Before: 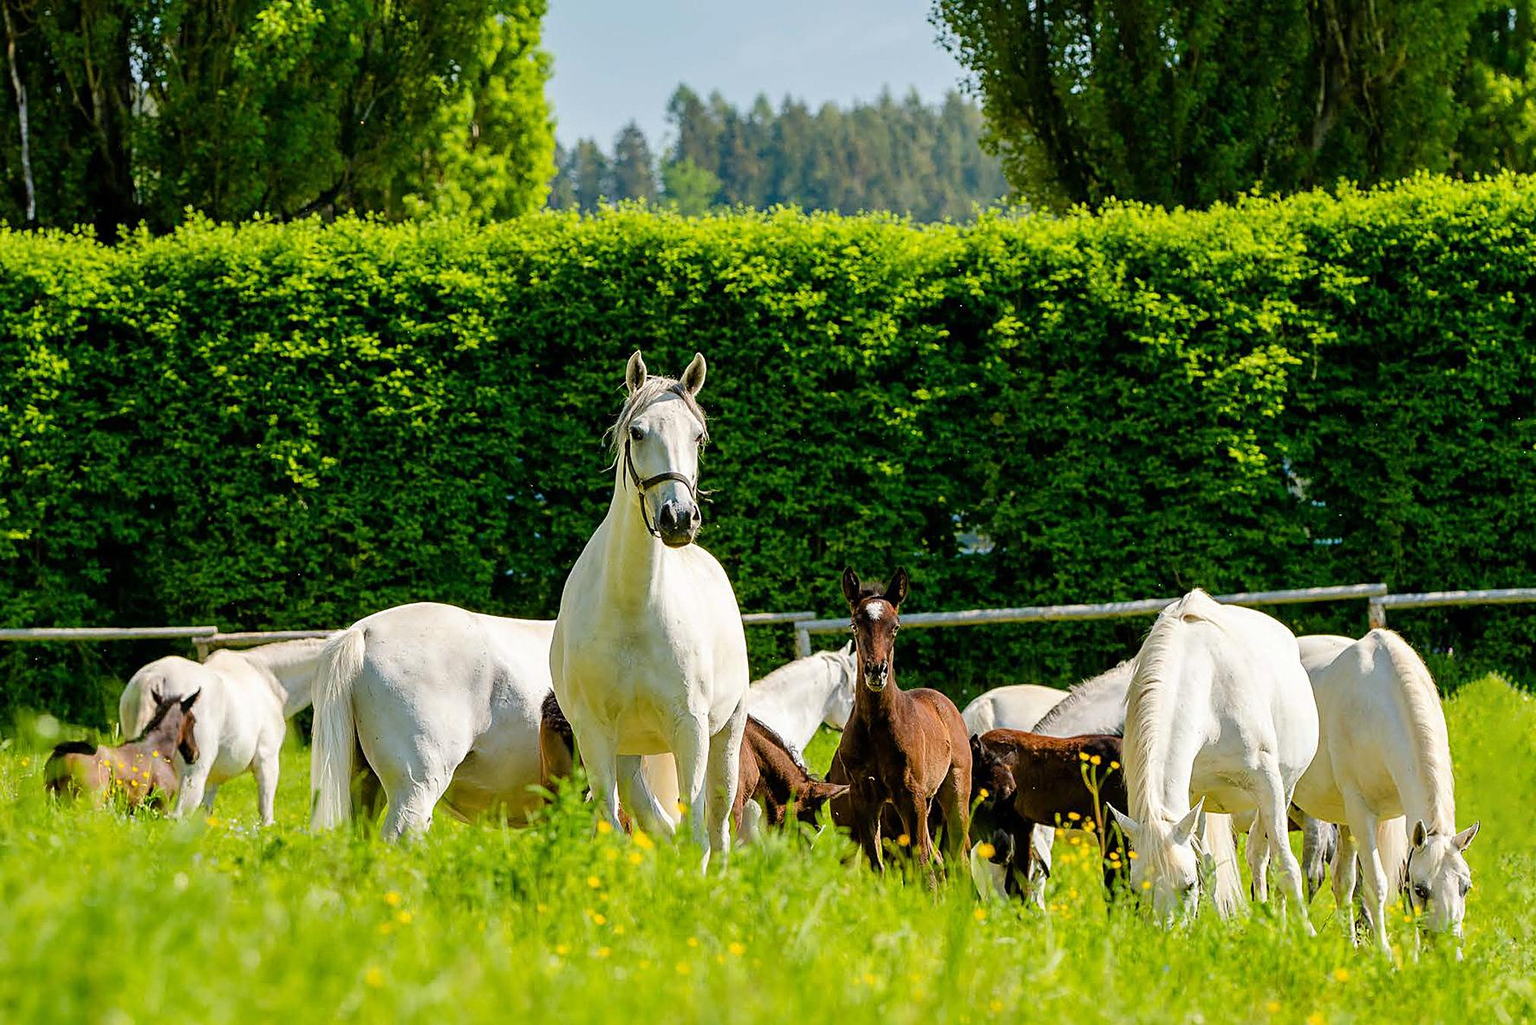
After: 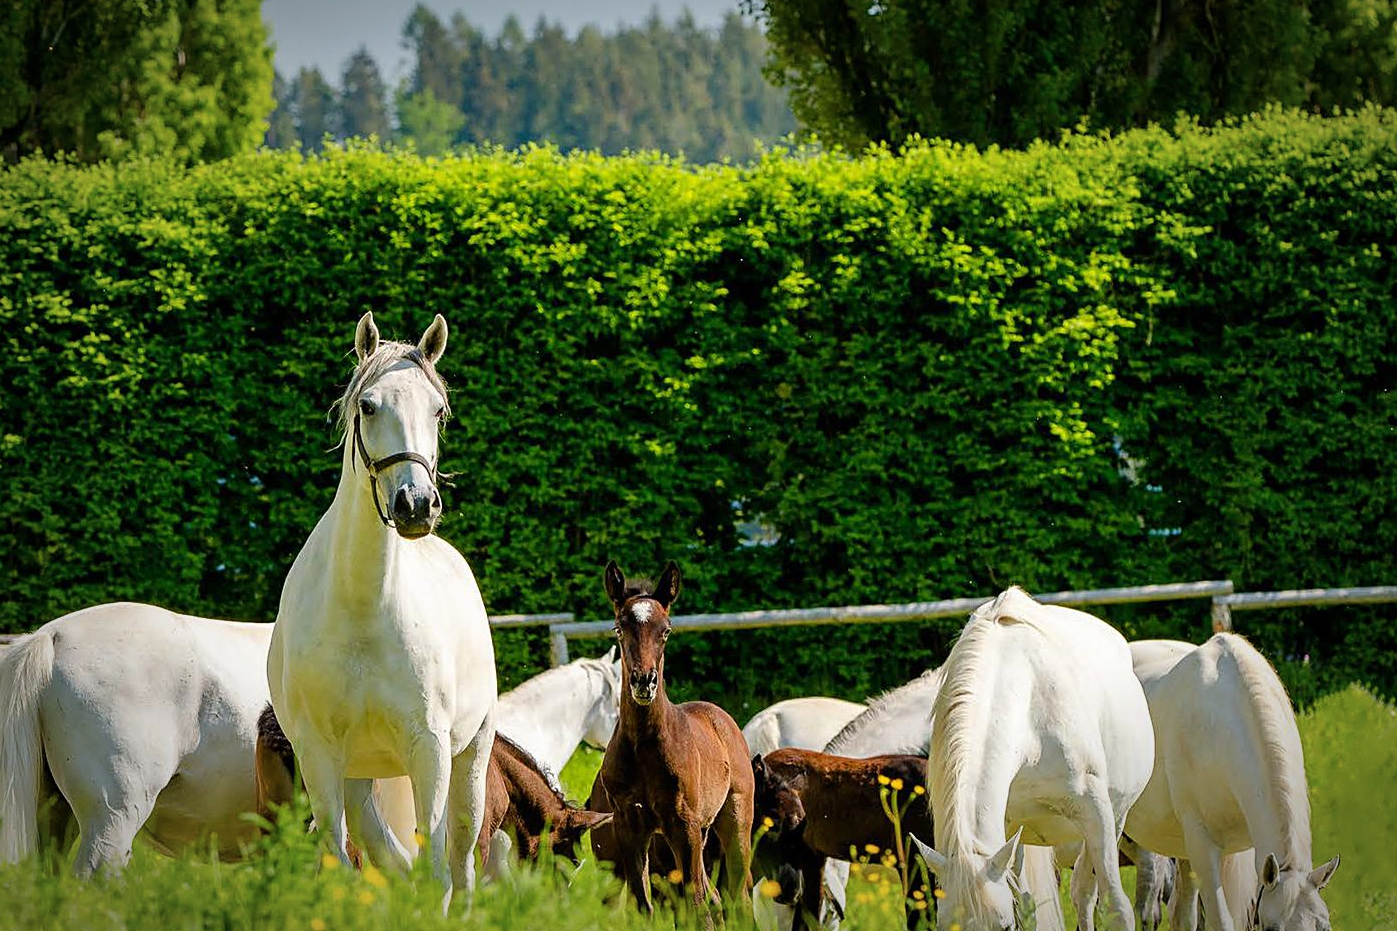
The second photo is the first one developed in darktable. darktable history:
crop and rotate: left 20.74%, top 7.912%, right 0.375%, bottom 13.378%
vignetting: fall-off start 70.97%, brightness -0.584, saturation -0.118, width/height ratio 1.333
